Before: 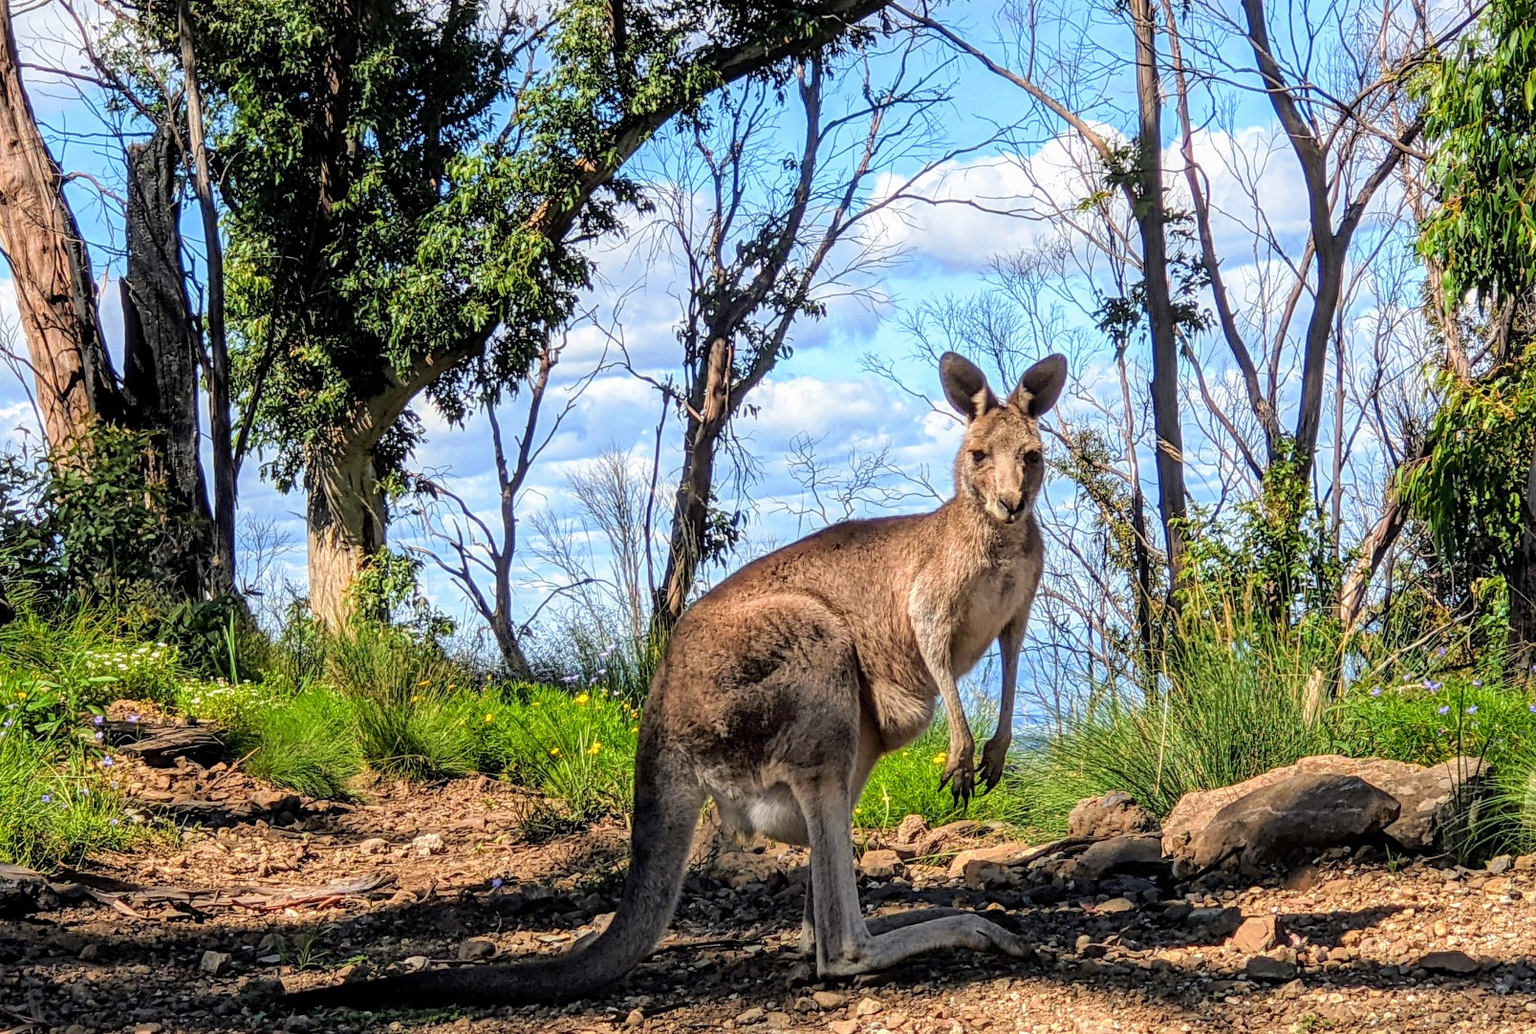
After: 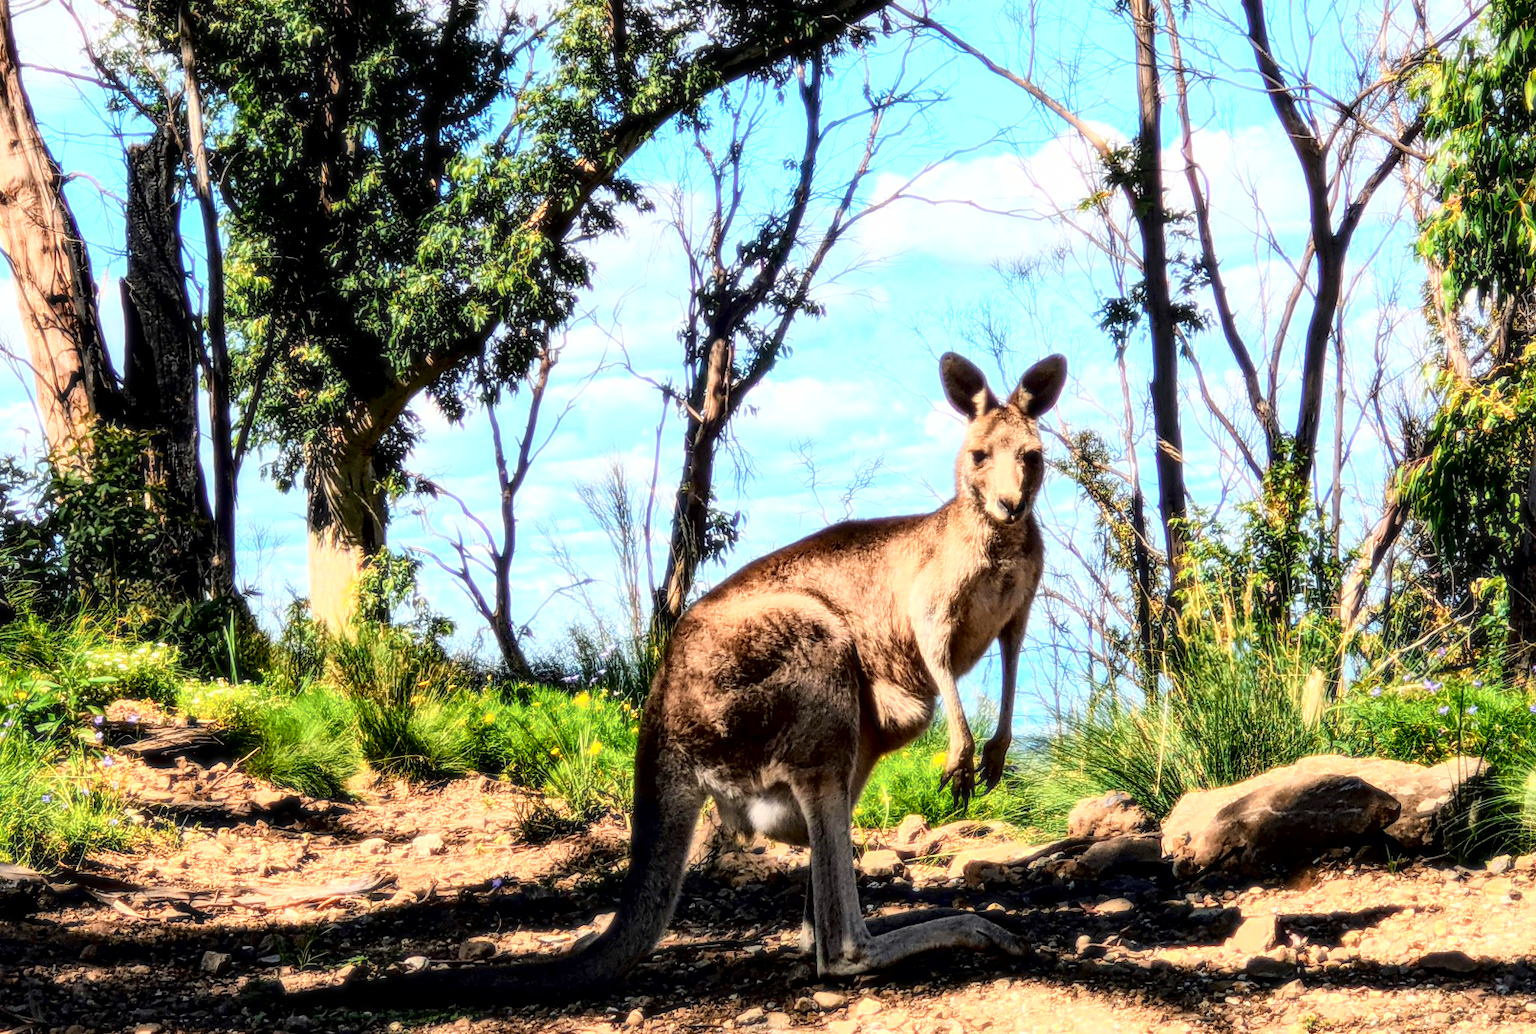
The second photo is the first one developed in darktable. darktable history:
exposure: compensate highlight preservation false
bloom: size 0%, threshold 54.82%, strength 8.31%
contrast brightness saturation: contrast 0.13, brightness -0.24, saturation 0.14
color zones: curves: ch0 [(0.018, 0.548) (0.197, 0.654) (0.425, 0.447) (0.605, 0.658) (0.732, 0.579)]; ch1 [(0.105, 0.531) (0.224, 0.531) (0.386, 0.39) (0.618, 0.456) (0.732, 0.456) (0.956, 0.421)]; ch2 [(0.039, 0.583) (0.215, 0.465) (0.399, 0.544) (0.465, 0.548) (0.614, 0.447) (0.724, 0.43) (0.882, 0.623) (0.956, 0.632)]
local contrast: mode bilateral grid, contrast 20, coarseness 50, detail 148%, midtone range 0.2
color correction: saturation 1.11
